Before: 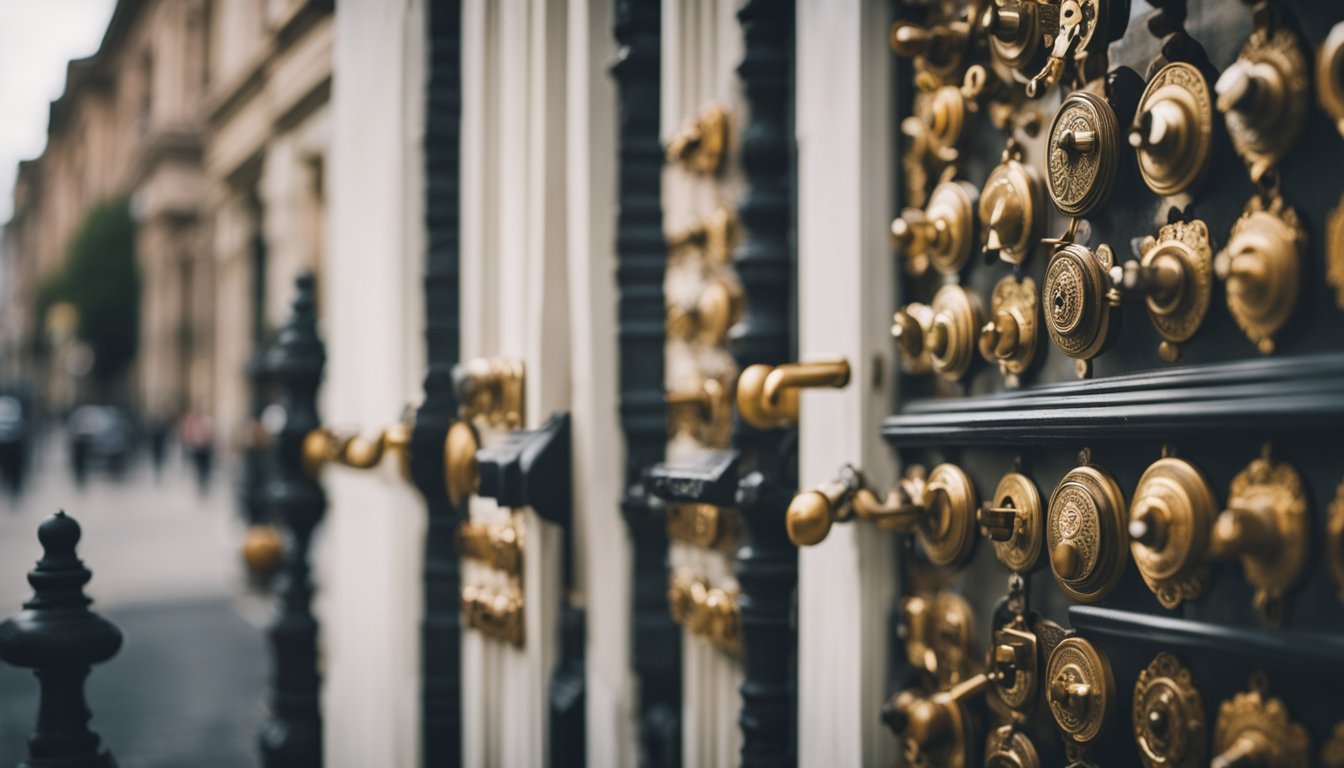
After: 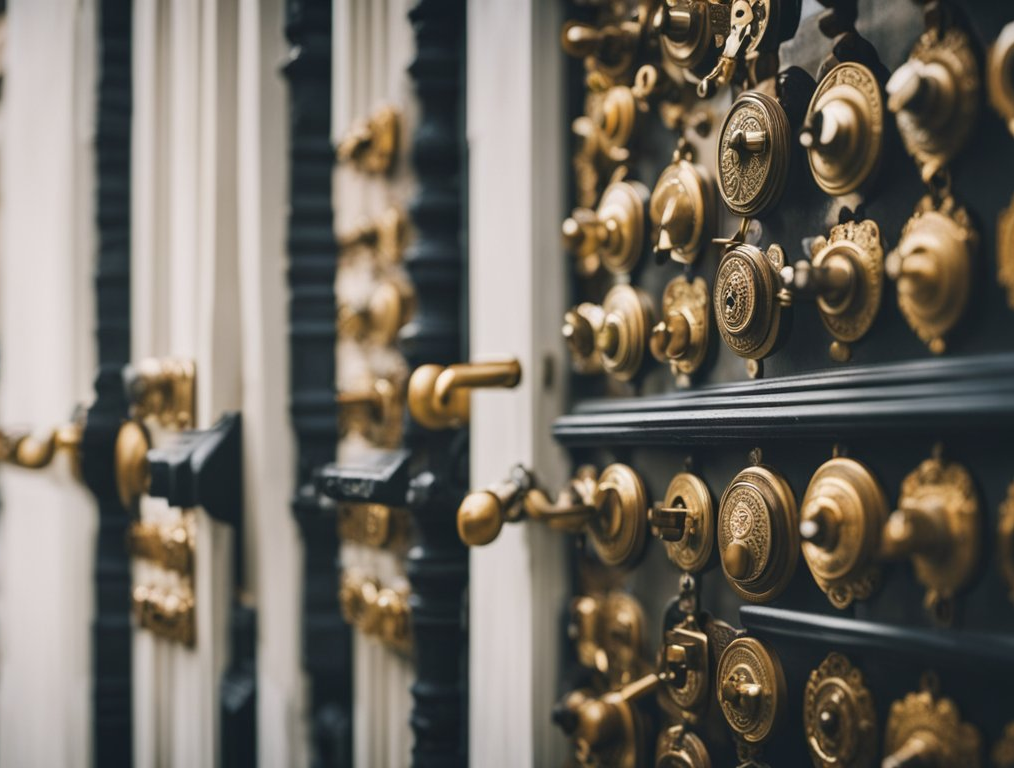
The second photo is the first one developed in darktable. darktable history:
crop and rotate: left 24.488%
